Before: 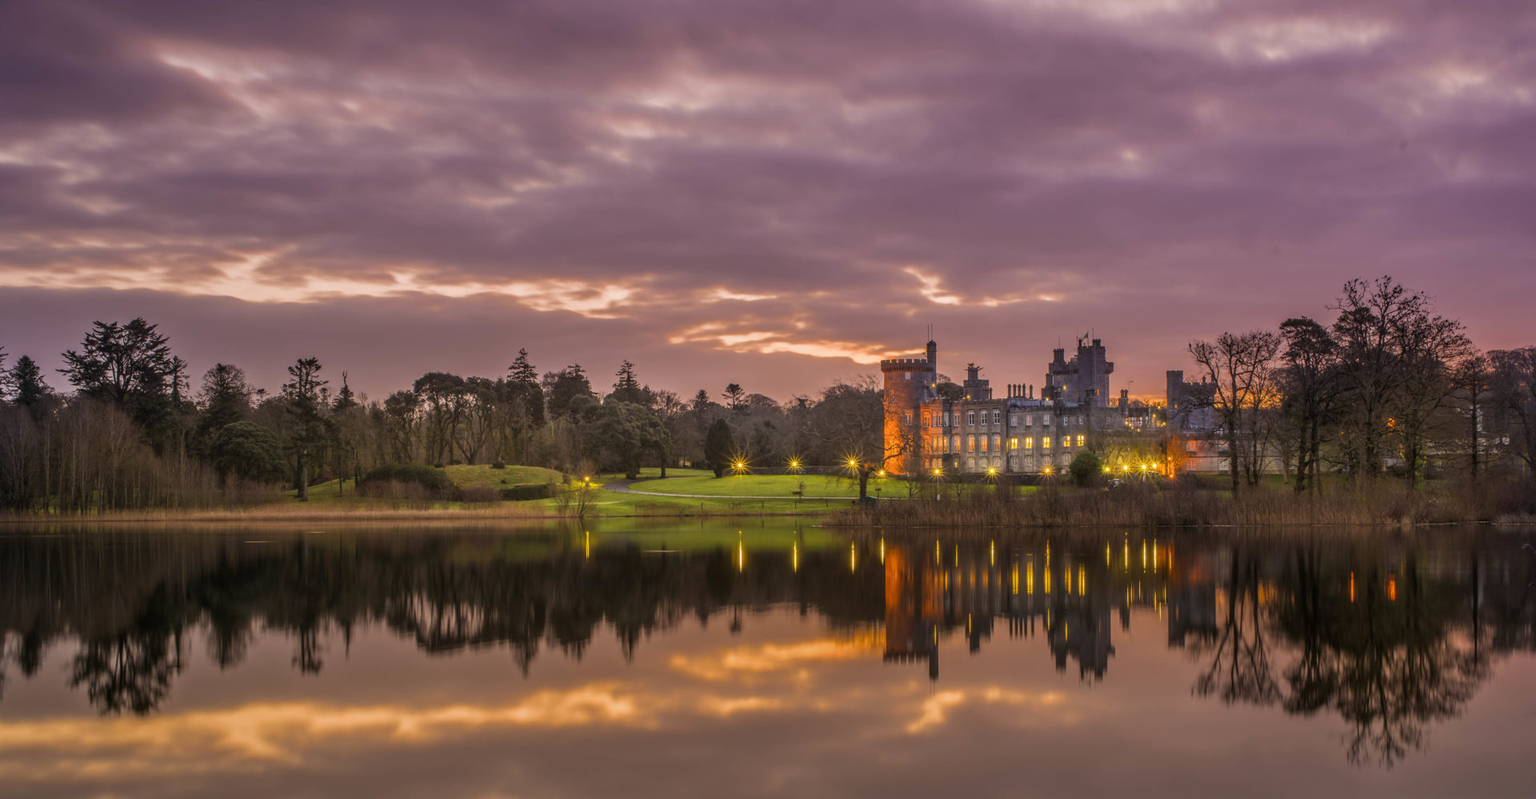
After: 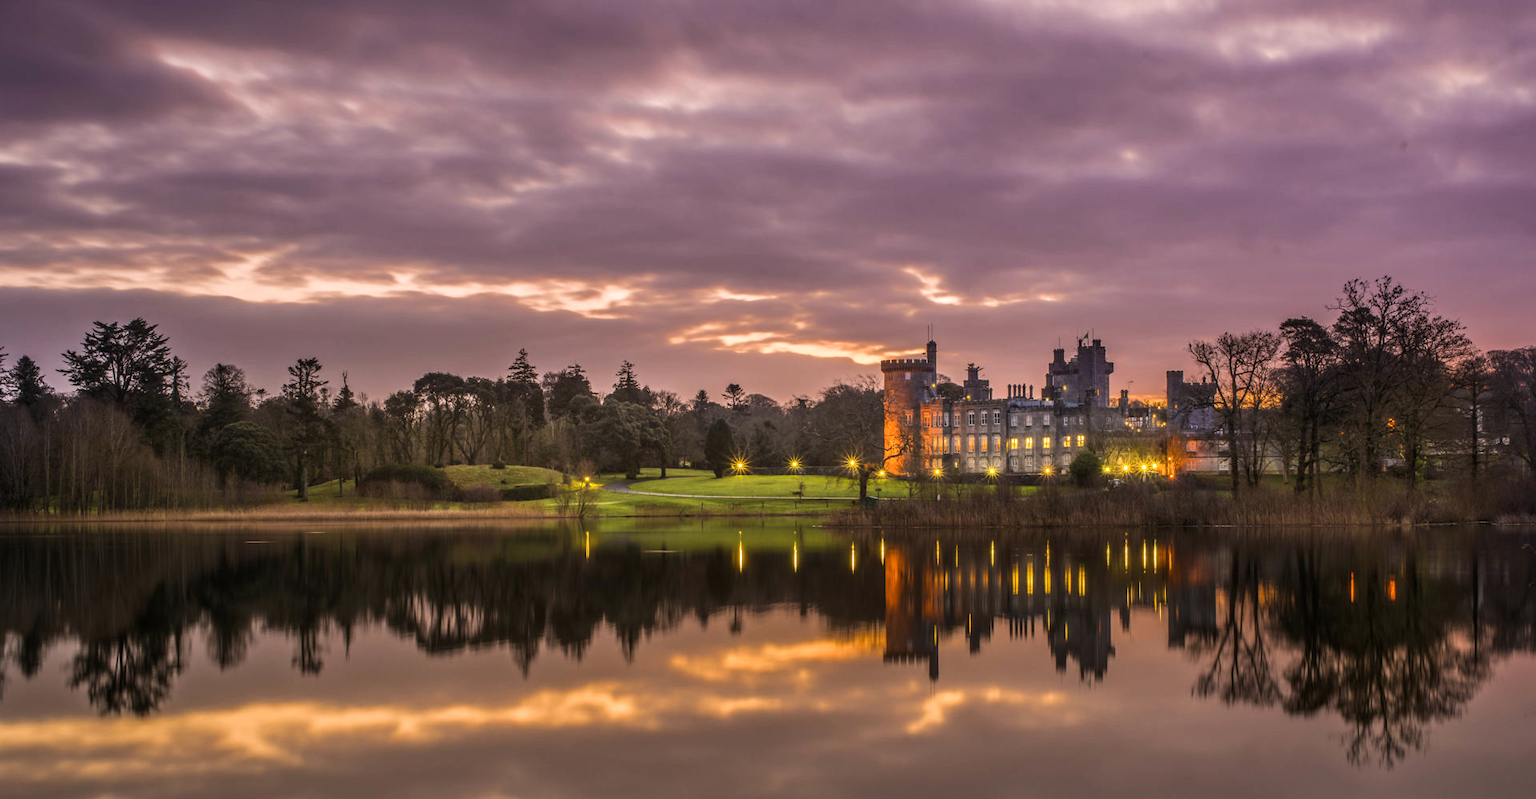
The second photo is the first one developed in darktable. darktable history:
tone equalizer: -8 EV -0.441 EV, -7 EV -0.364 EV, -6 EV -0.365 EV, -5 EV -0.214 EV, -3 EV 0.251 EV, -2 EV 0.361 EV, -1 EV 0.371 EV, +0 EV 0.395 EV, edges refinement/feathering 500, mask exposure compensation -1.57 EV, preserve details no
